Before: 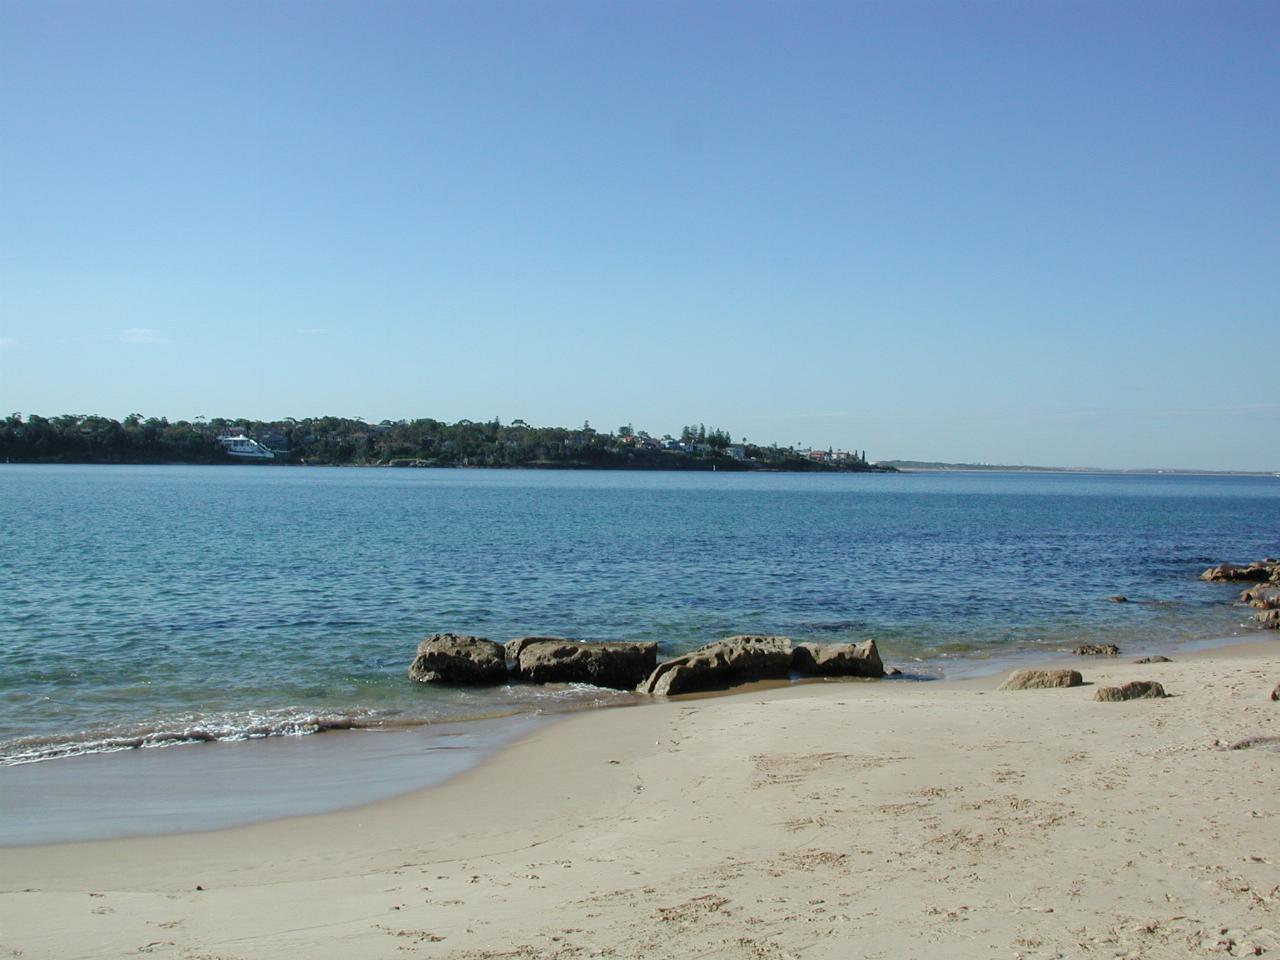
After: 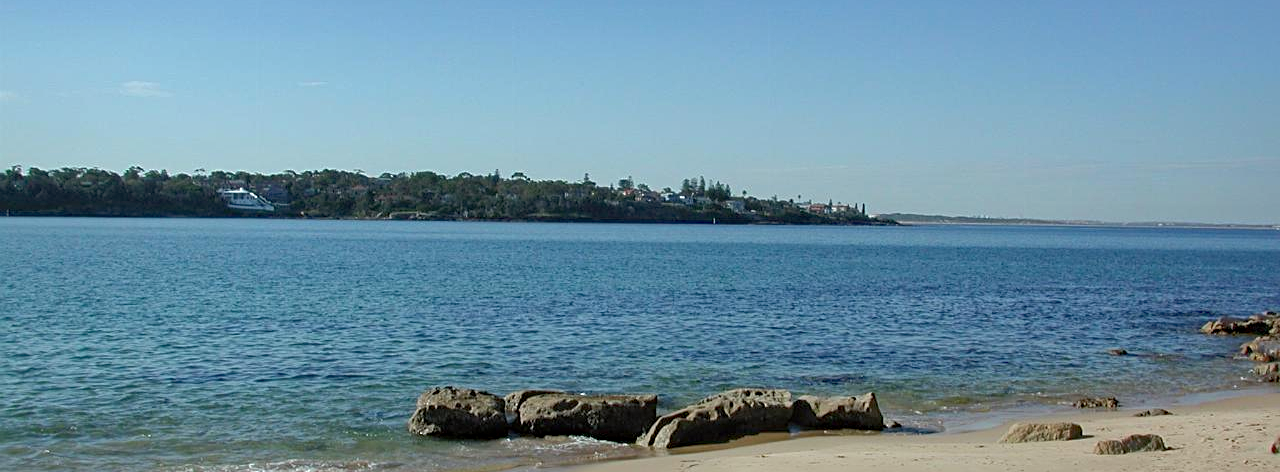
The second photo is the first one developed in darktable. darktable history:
haze removal: adaptive false
sharpen: radius 2.199, amount 0.379, threshold 0.149
tone equalizer: on, module defaults
shadows and highlights: on, module defaults
crop and rotate: top 25.764%, bottom 25.014%
